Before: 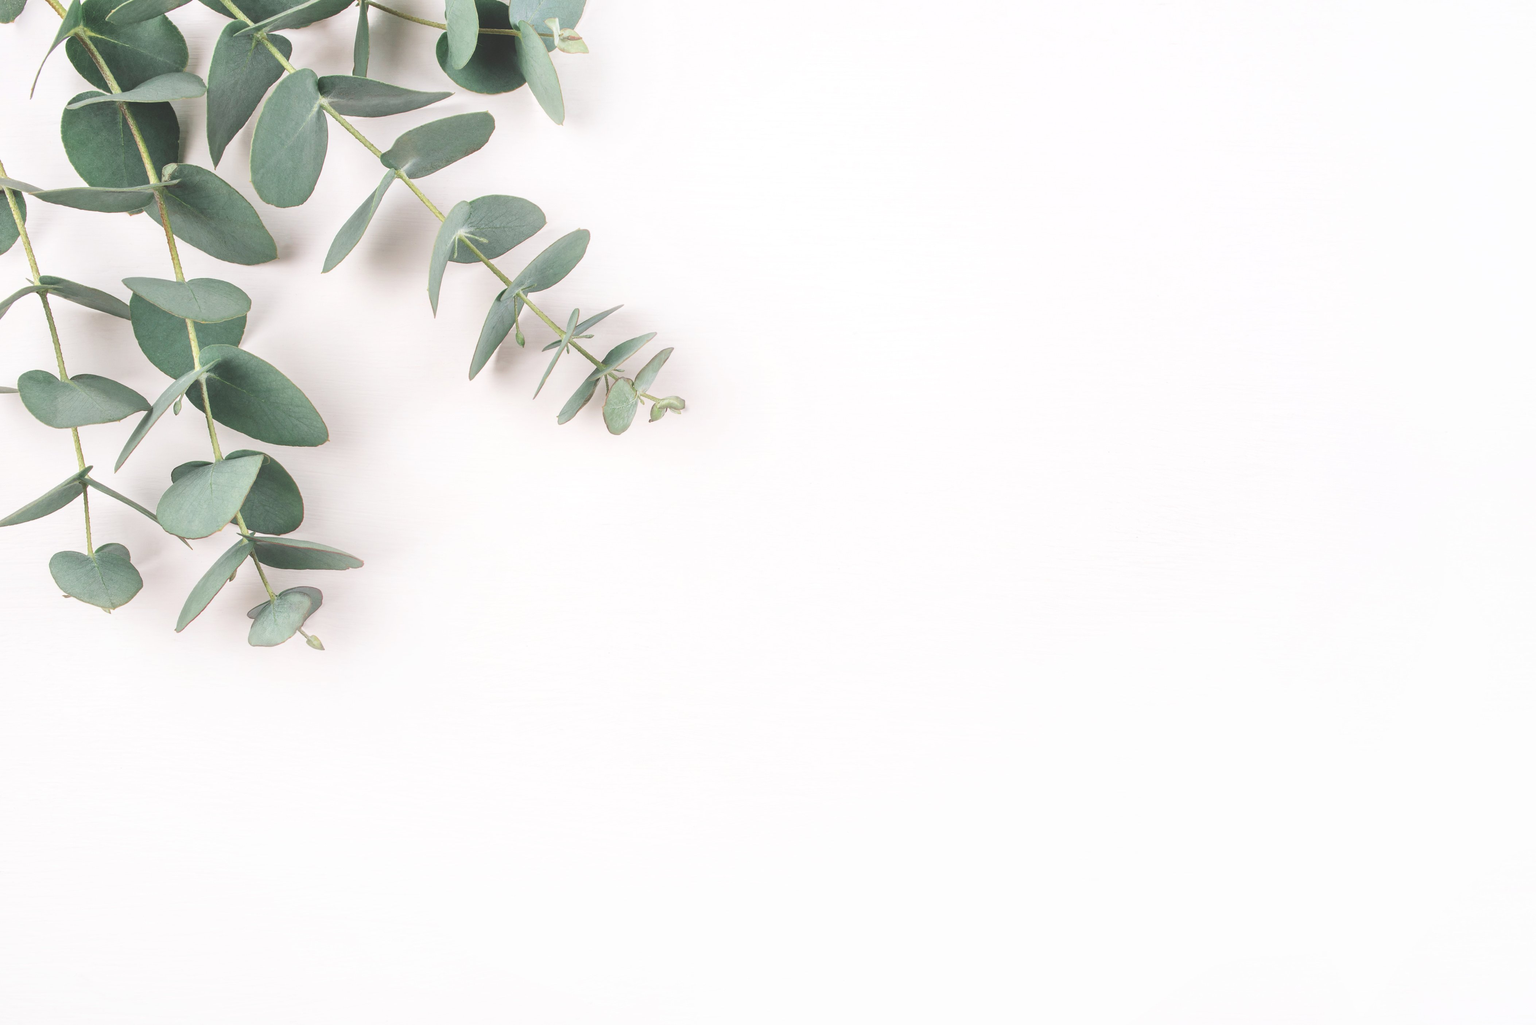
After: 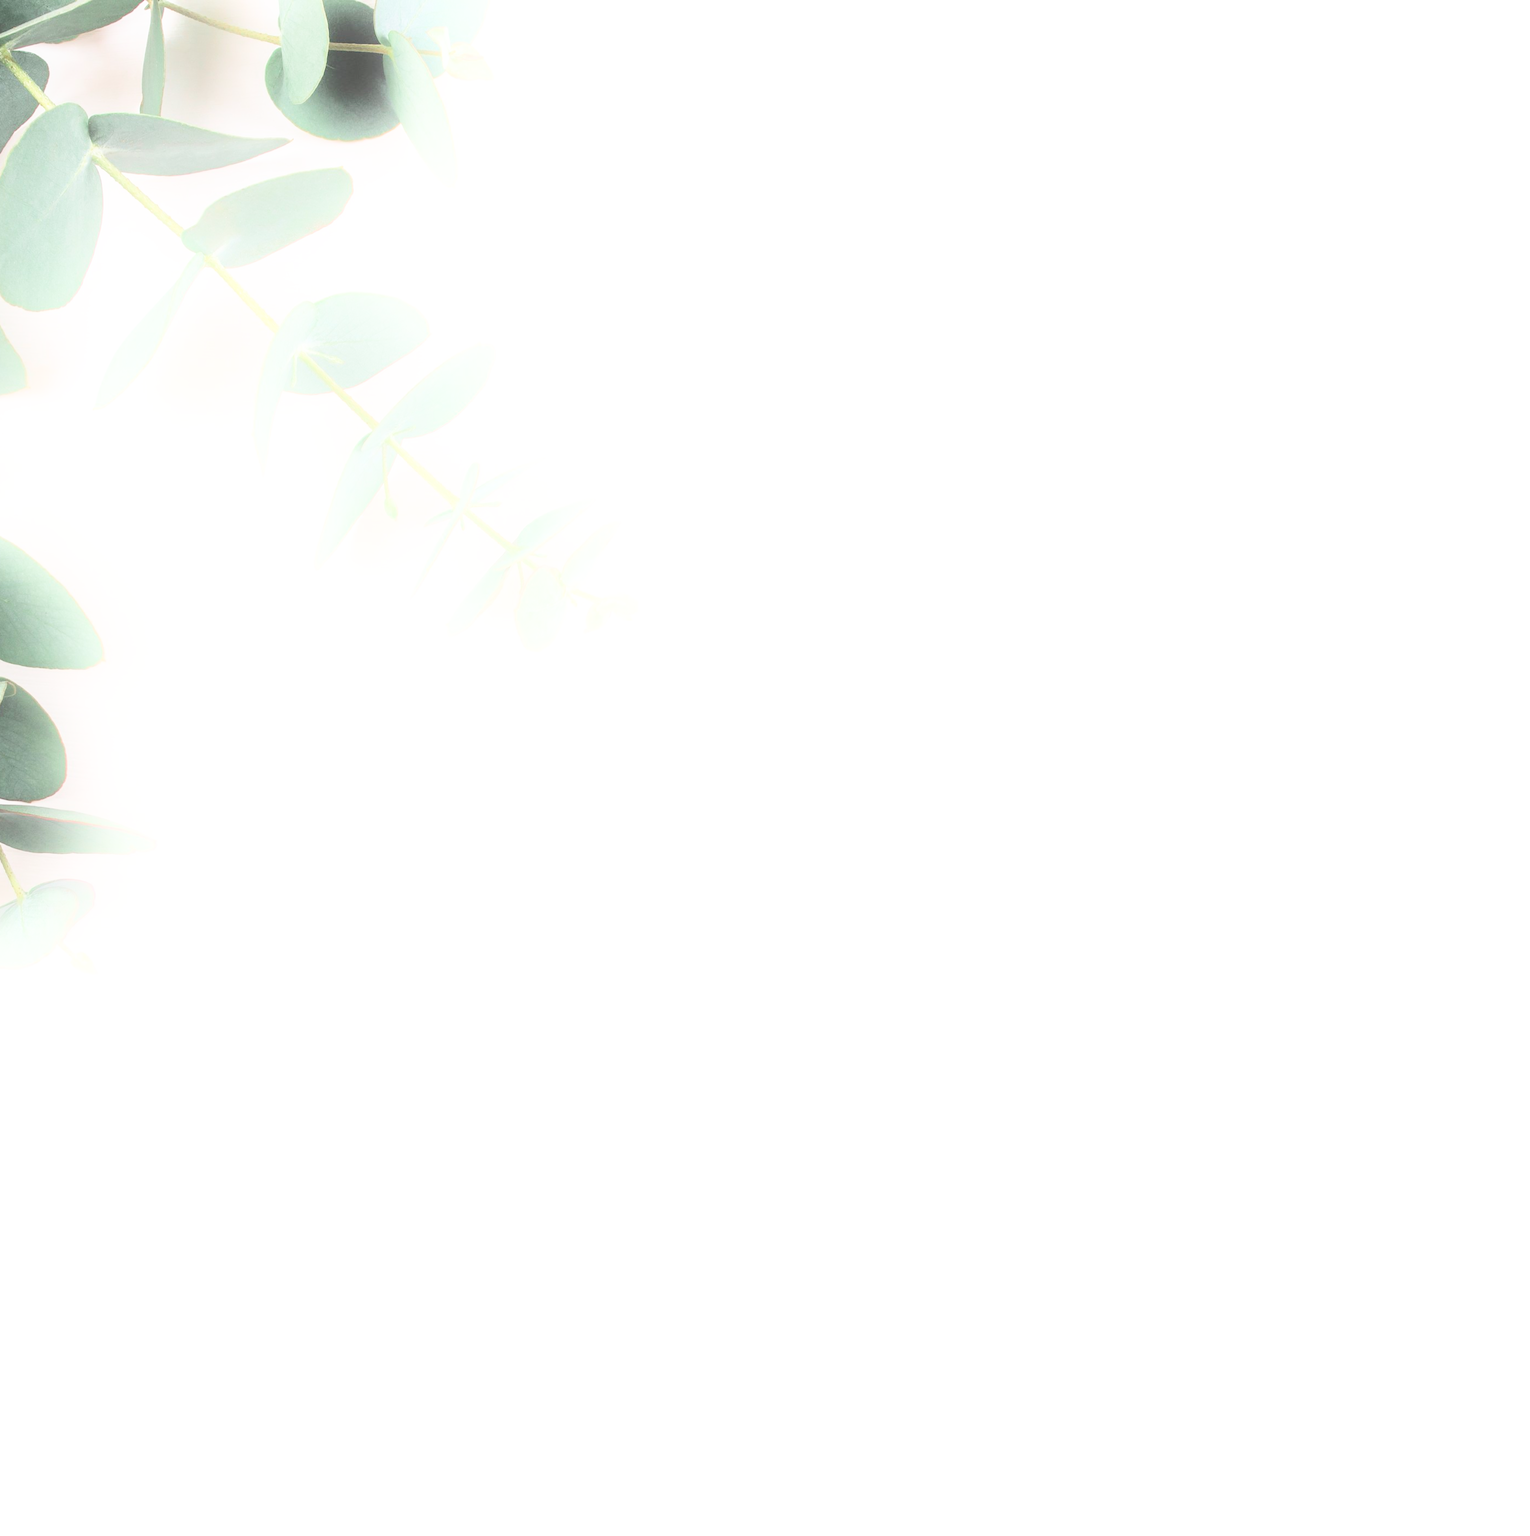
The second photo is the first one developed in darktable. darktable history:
crop: left 16.899%, right 16.556%
shadows and highlights: shadows -21.3, highlights 100, soften with gaussian
base curve: curves: ch0 [(0, 0) (0.688, 0.865) (1, 1)], preserve colors none
